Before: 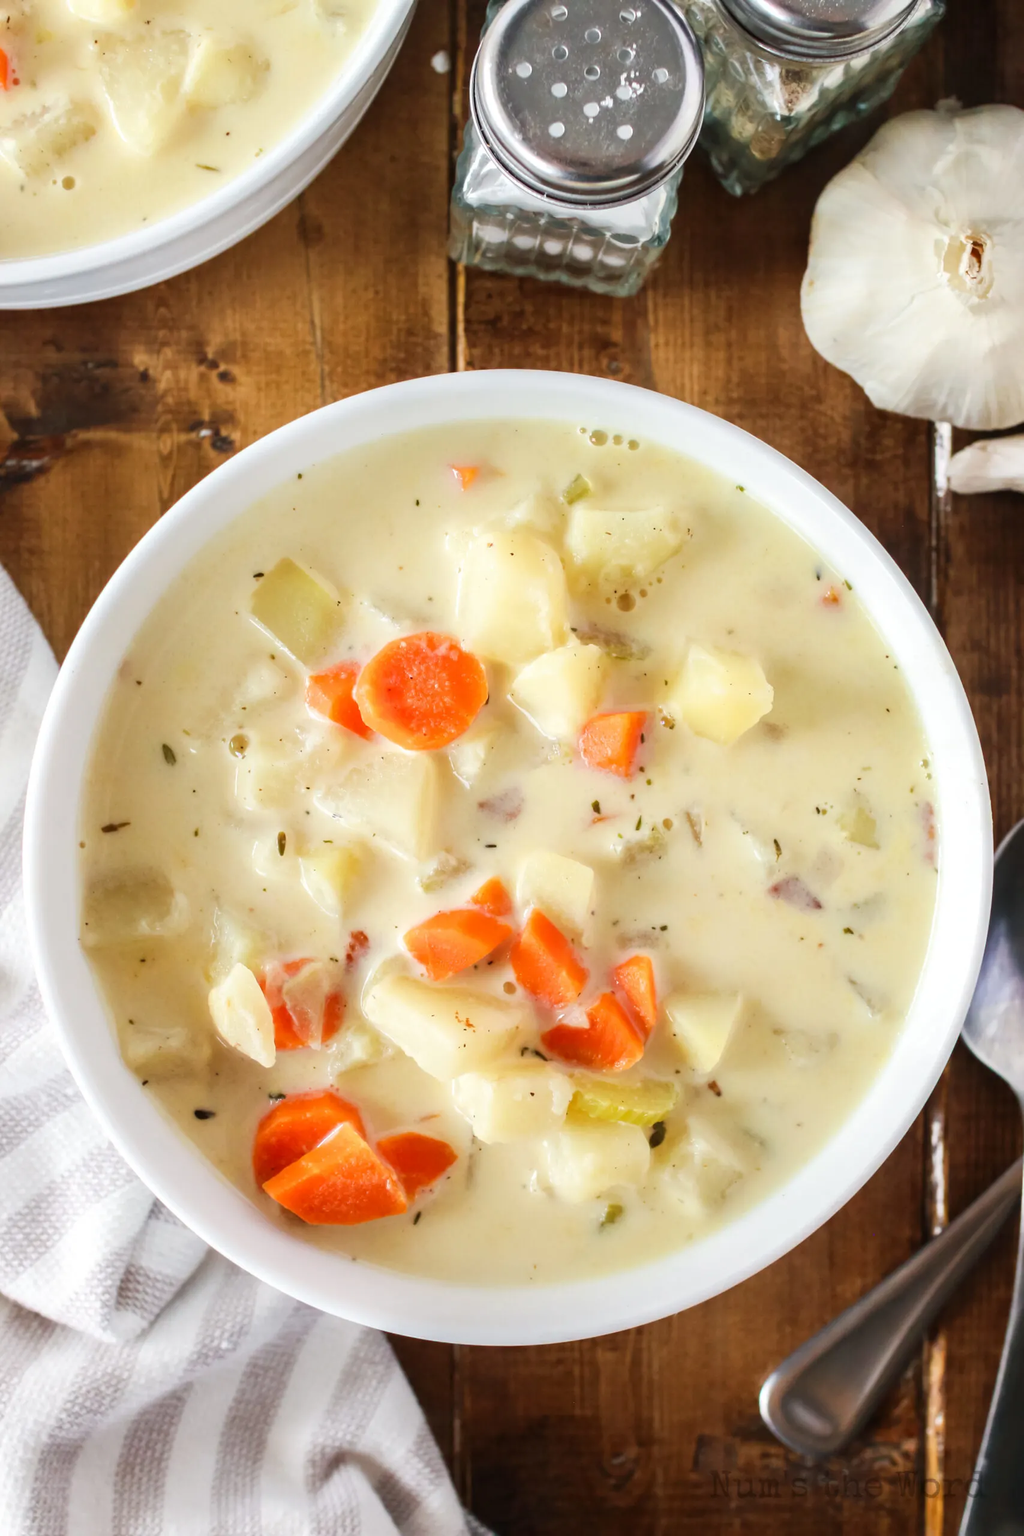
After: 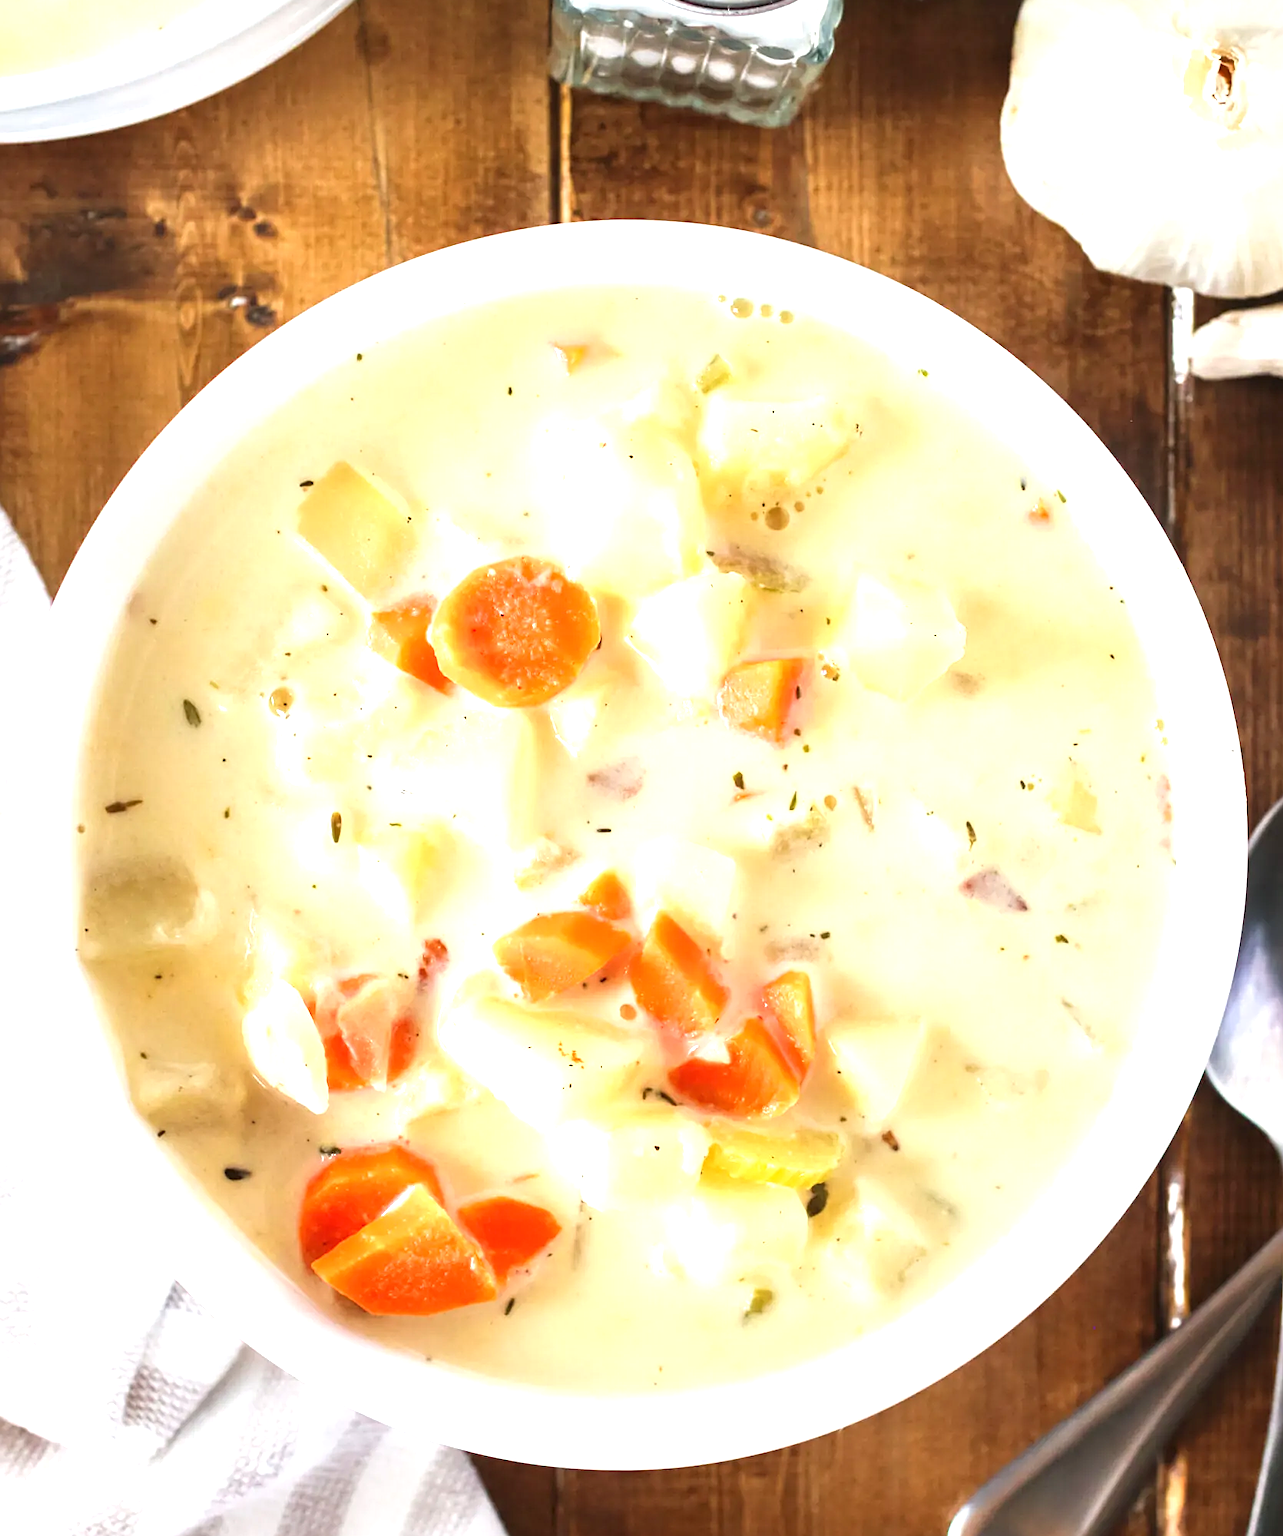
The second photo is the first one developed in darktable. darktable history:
exposure: black level correction 0, exposure 0.899 EV, compensate exposure bias true, compensate highlight preservation false
crop and rotate: left 1.927%, top 12.855%, right 0.168%, bottom 9.011%
sharpen: on, module defaults
